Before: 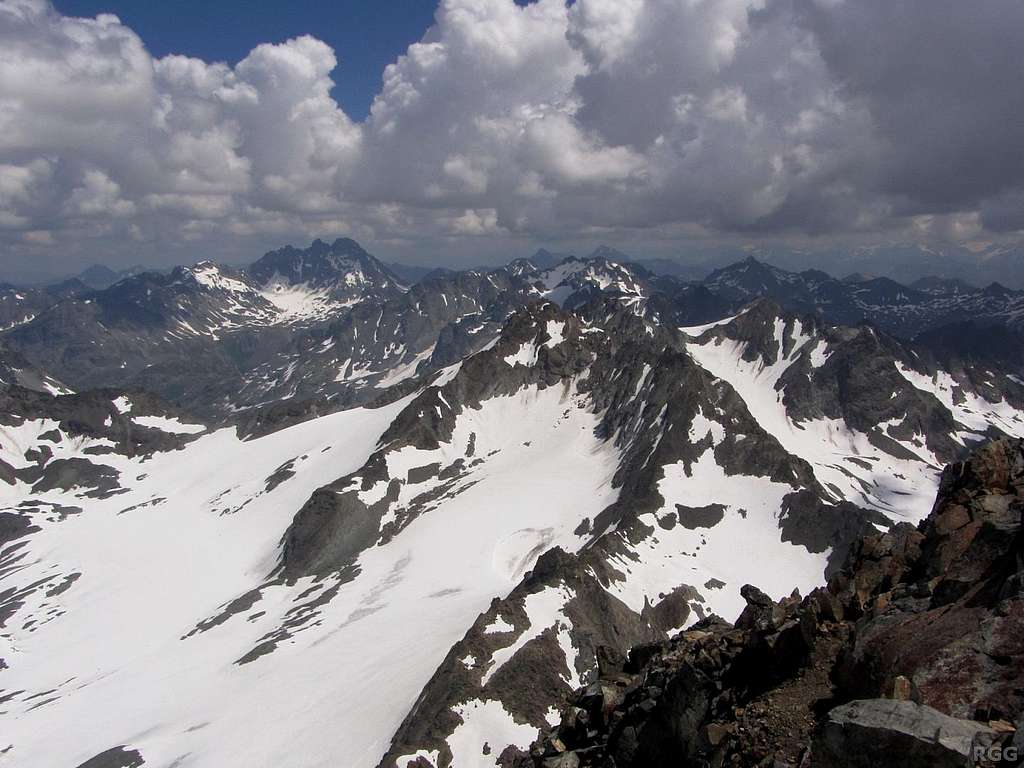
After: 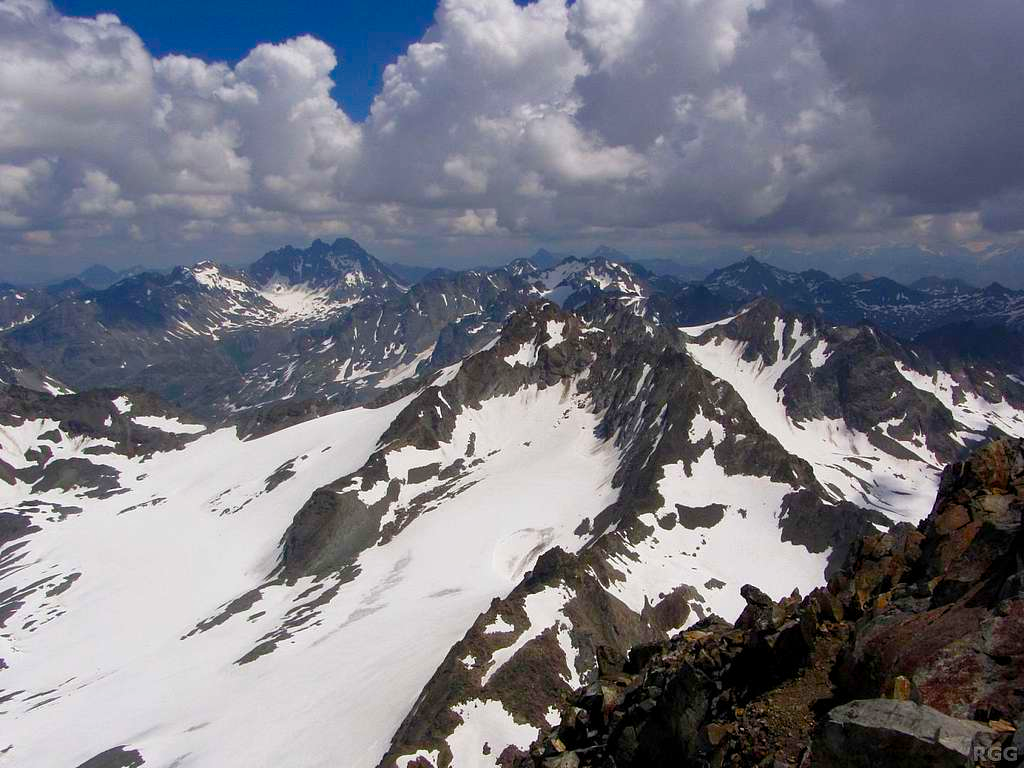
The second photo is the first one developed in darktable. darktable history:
tone equalizer: mask exposure compensation -0.511 EV
color balance rgb: perceptual saturation grading › global saturation 34.715%, perceptual saturation grading › highlights -25.538%, perceptual saturation grading › shadows 49.784%, global vibrance 20%
